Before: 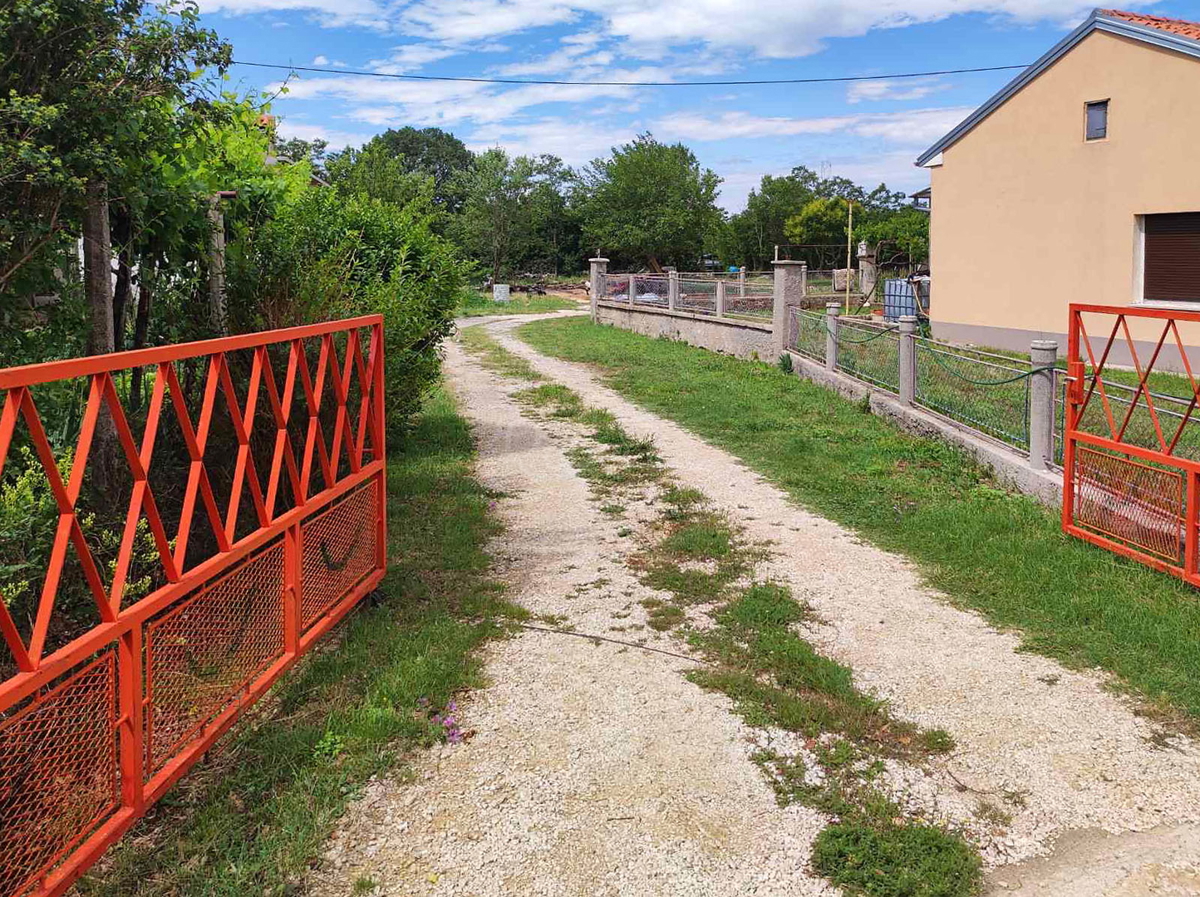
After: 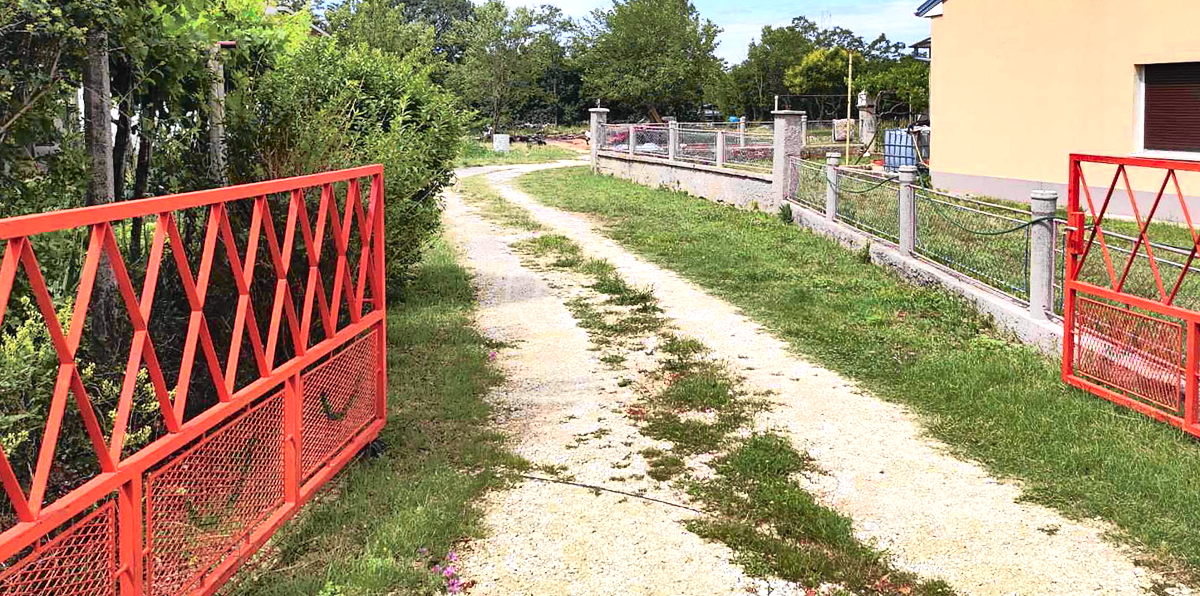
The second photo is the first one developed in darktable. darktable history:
shadows and highlights: shadows 60, soften with gaussian
exposure: exposure 0.7 EV, compensate highlight preservation false
crop: top 16.727%, bottom 16.727%
tone curve: curves: ch0 [(0, 0.009) (0.105, 0.08) (0.195, 0.18) (0.283, 0.316) (0.384, 0.434) (0.485, 0.531) (0.638, 0.69) (0.81, 0.872) (1, 0.977)]; ch1 [(0, 0) (0.161, 0.092) (0.35, 0.33) (0.379, 0.401) (0.456, 0.469) (0.502, 0.5) (0.525, 0.514) (0.586, 0.617) (0.635, 0.655) (1, 1)]; ch2 [(0, 0) (0.371, 0.362) (0.437, 0.437) (0.48, 0.49) (0.53, 0.515) (0.56, 0.571) (0.622, 0.606) (1, 1)], color space Lab, independent channels, preserve colors none
